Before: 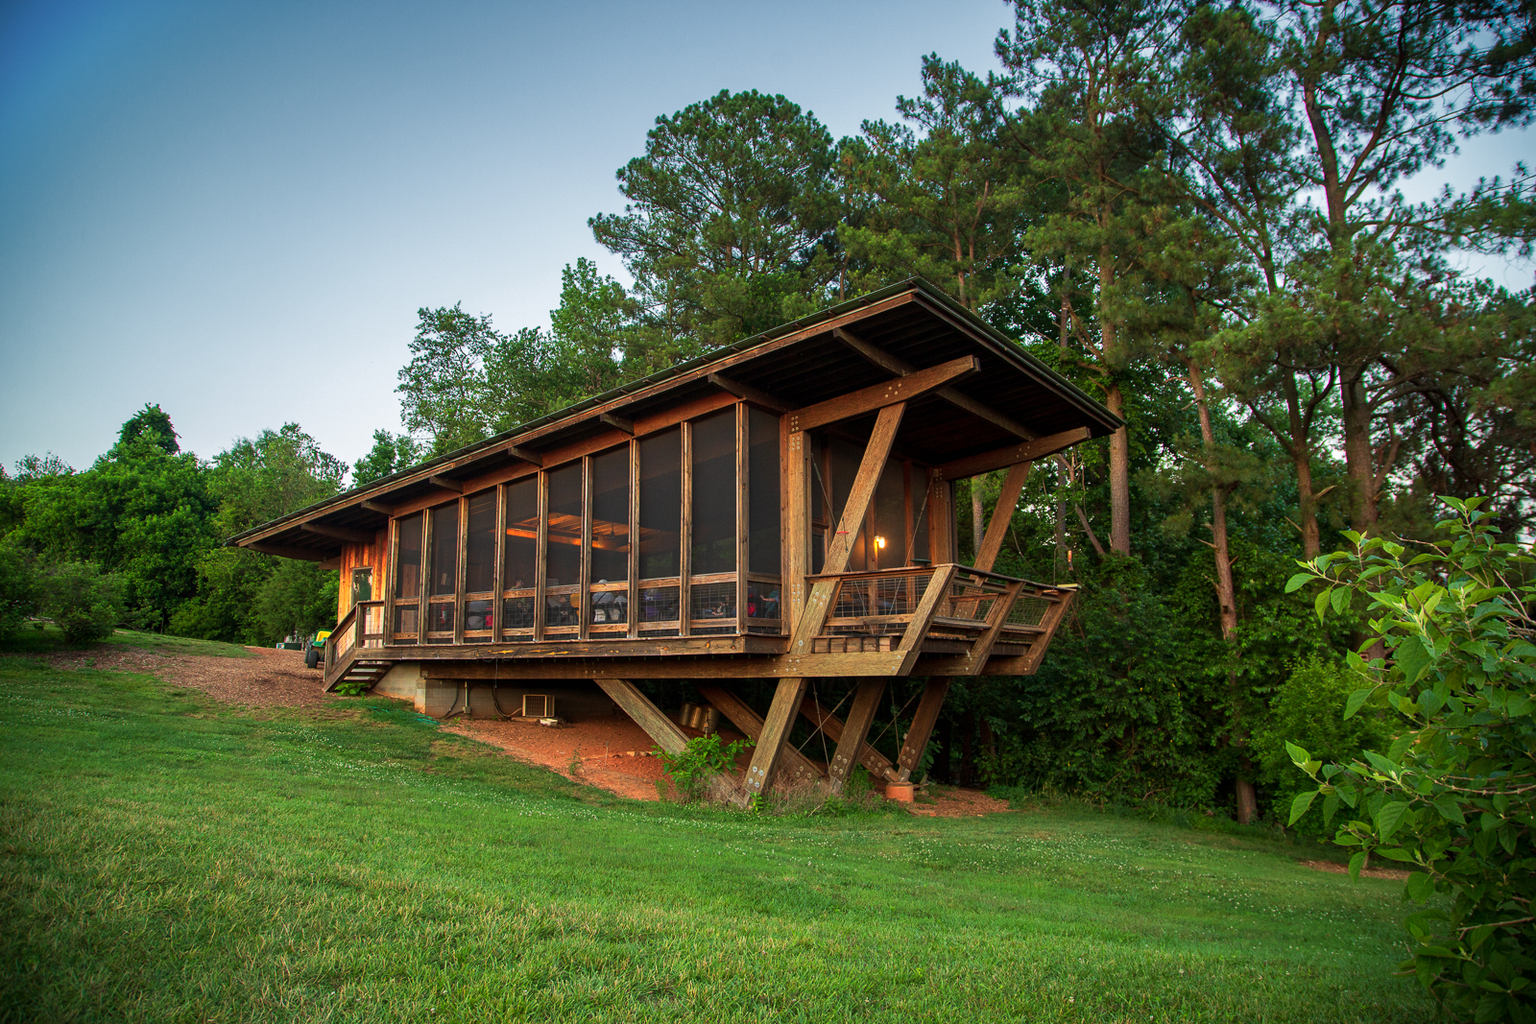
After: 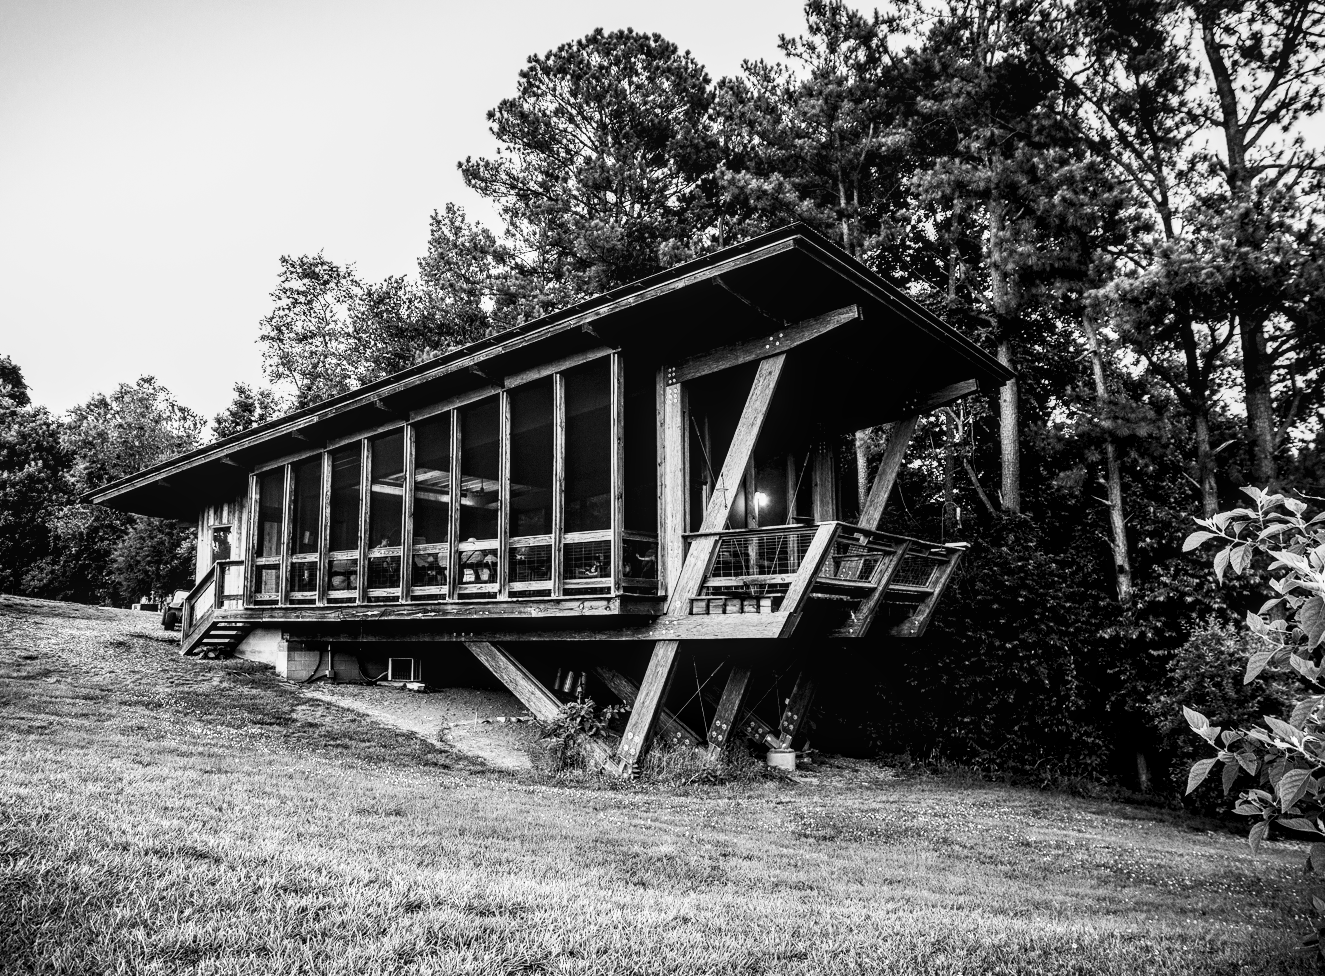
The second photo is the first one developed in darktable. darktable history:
levels: levels [0.116, 0.574, 1]
tone equalizer: -8 EV -0.75 EV, -7 EV -0.7 EV, -6 EV -0.6 EV, -5 EV -0.4 EV, -3 EV 0.4 EV, -2 EV 0.6 EV, -1 EV 0.7 EV, +0 EV 0.75 EV, edges refinement/feathering 500, mask exposure compensation -1.57 EV, preserve details no
crop: left 9.807%, top 6.259%, right 7.334%, bottom 2.177%
local contrast: on, module defaults
base curve: curves: ch0 [(0, 0) (0.007, 0.004) (0.027, 0.03) (0.046, 0.07) (0.207, 0.54) (0.442, 0.872) (0.673, 0.972) (1, 1)], preserve colors none
color correction: highlights a* -11.71, highlights b* -15.58
monochrome: a -6.99, b 35.61, size 1.4
